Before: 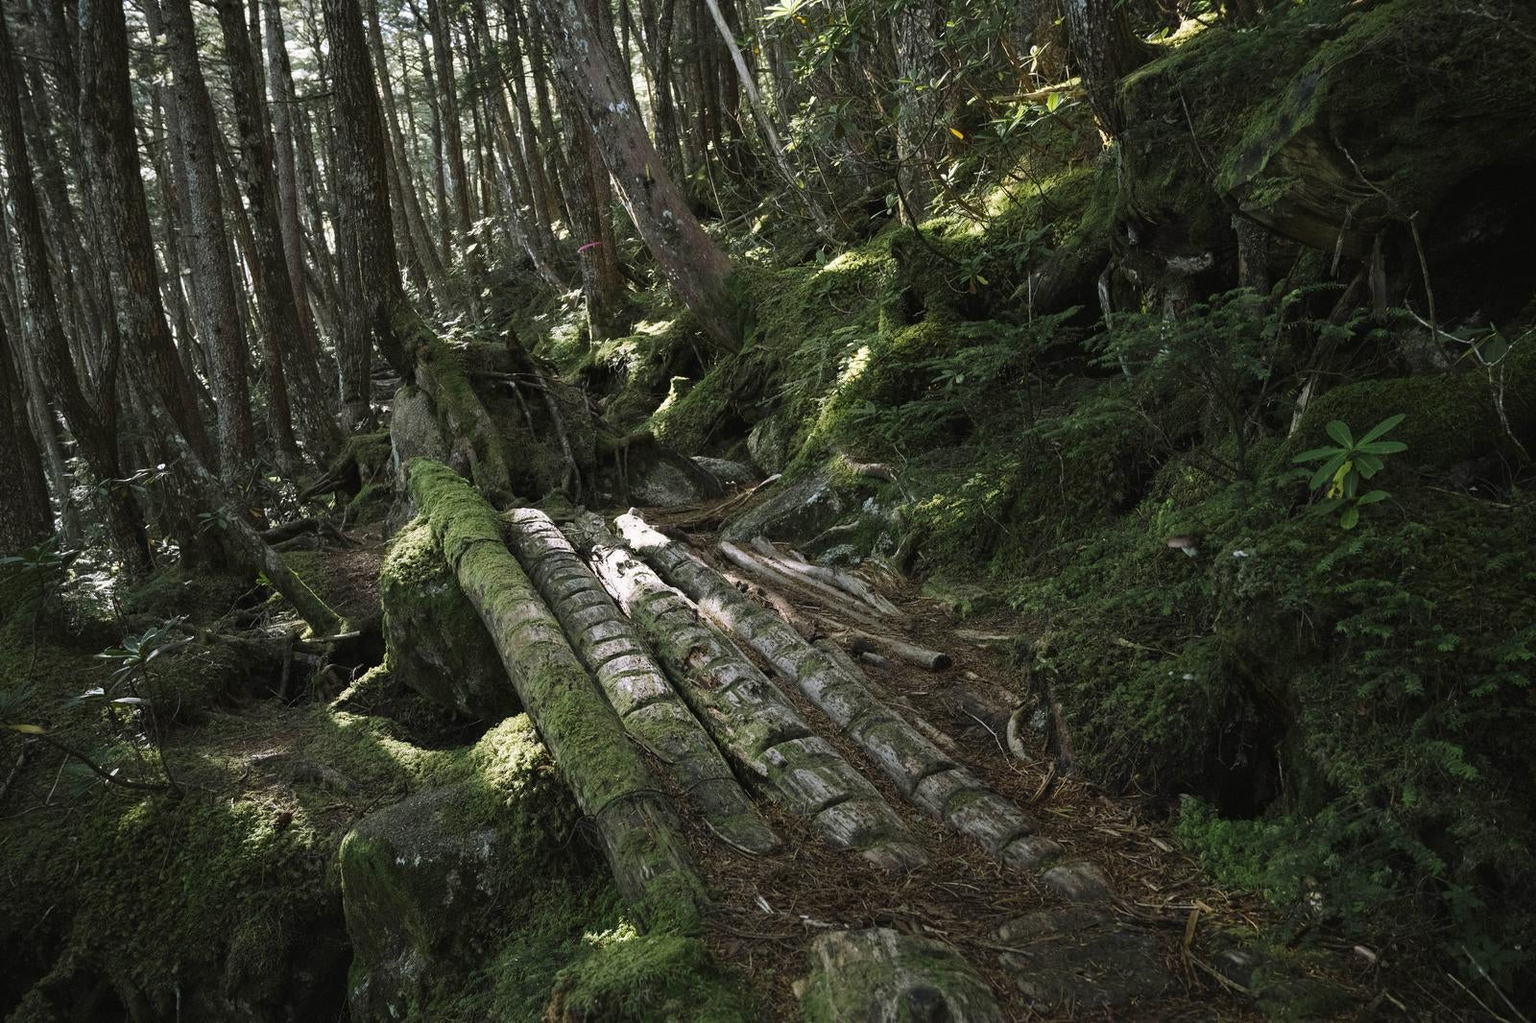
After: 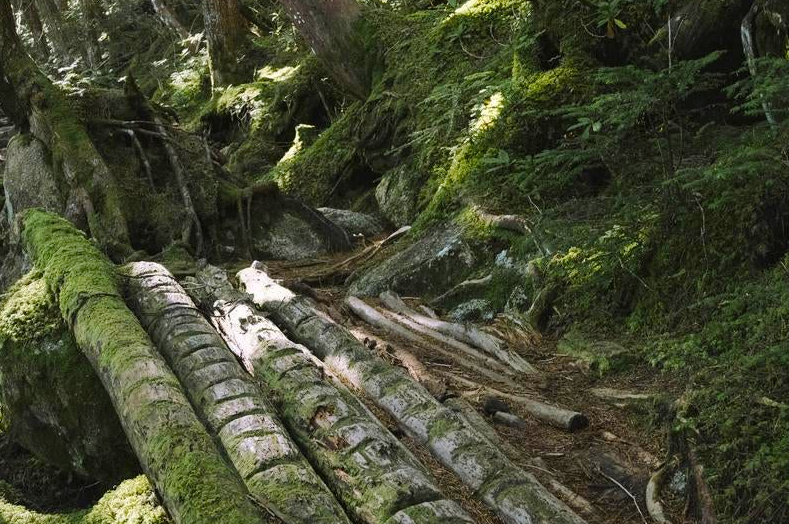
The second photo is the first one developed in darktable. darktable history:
contrast brightness saturation: saturation -0.054
color balance rgb: linear chroma grading › global chroma 9.005%, perceptual saturation grading › global saturation 25.326%, perceptual brilliance grading › mid-tones 9.954%, perceptual brilliance grading › shadows 15.225%
crop: left 25.213%, top 25.222%, right 25.435%, bottom 25.569%
